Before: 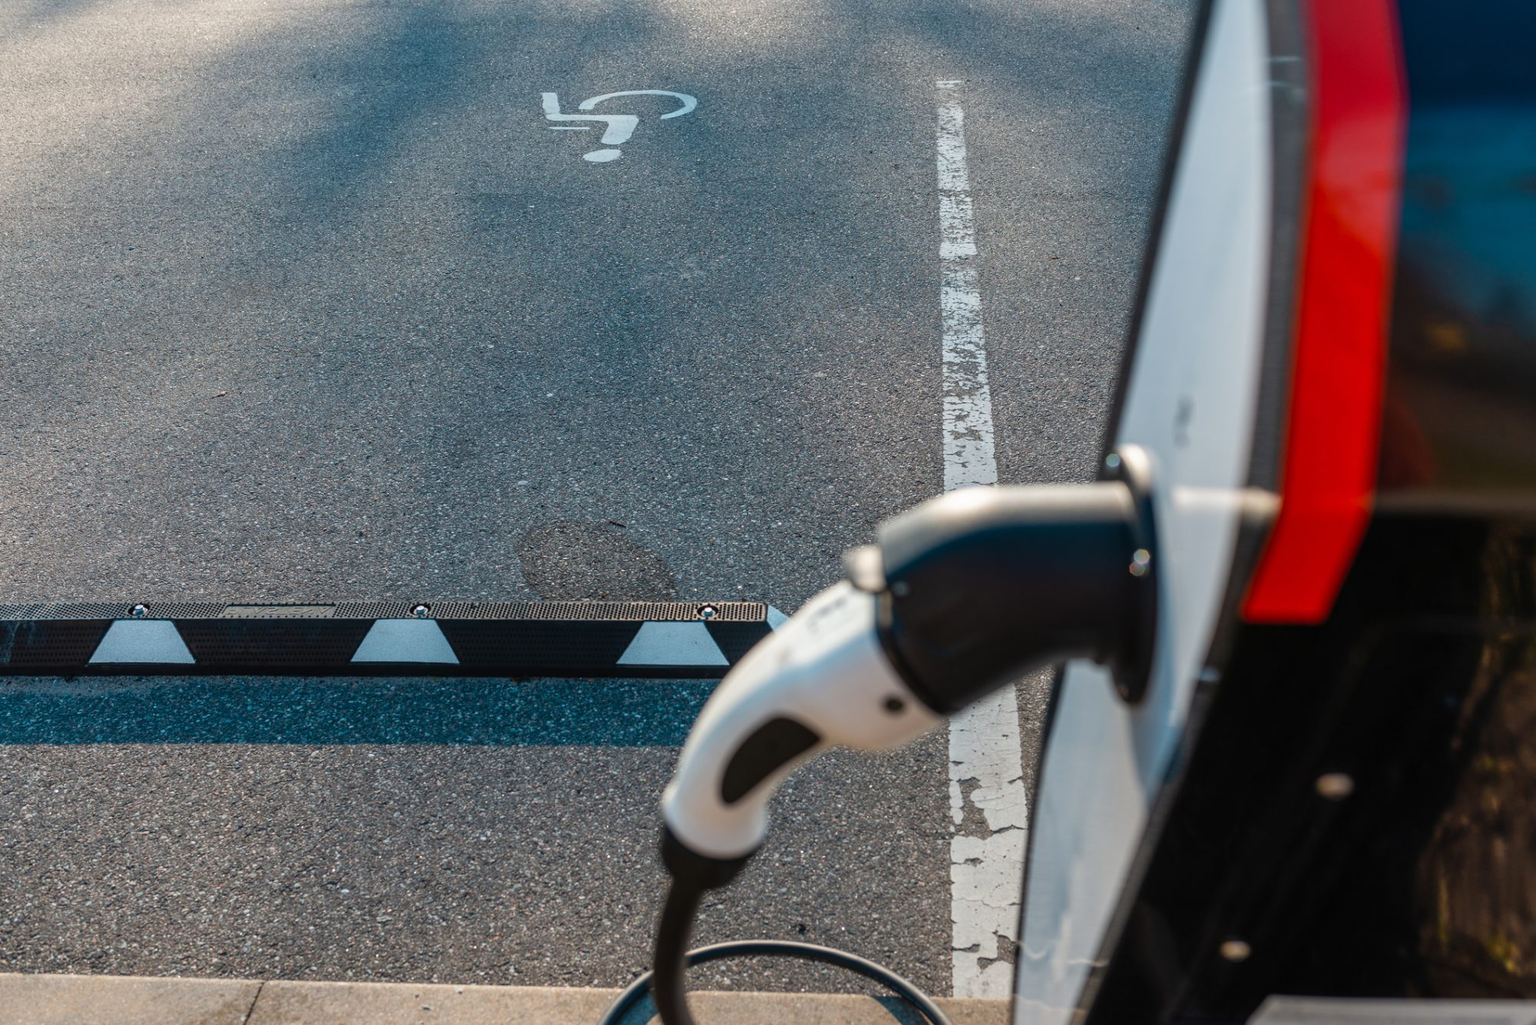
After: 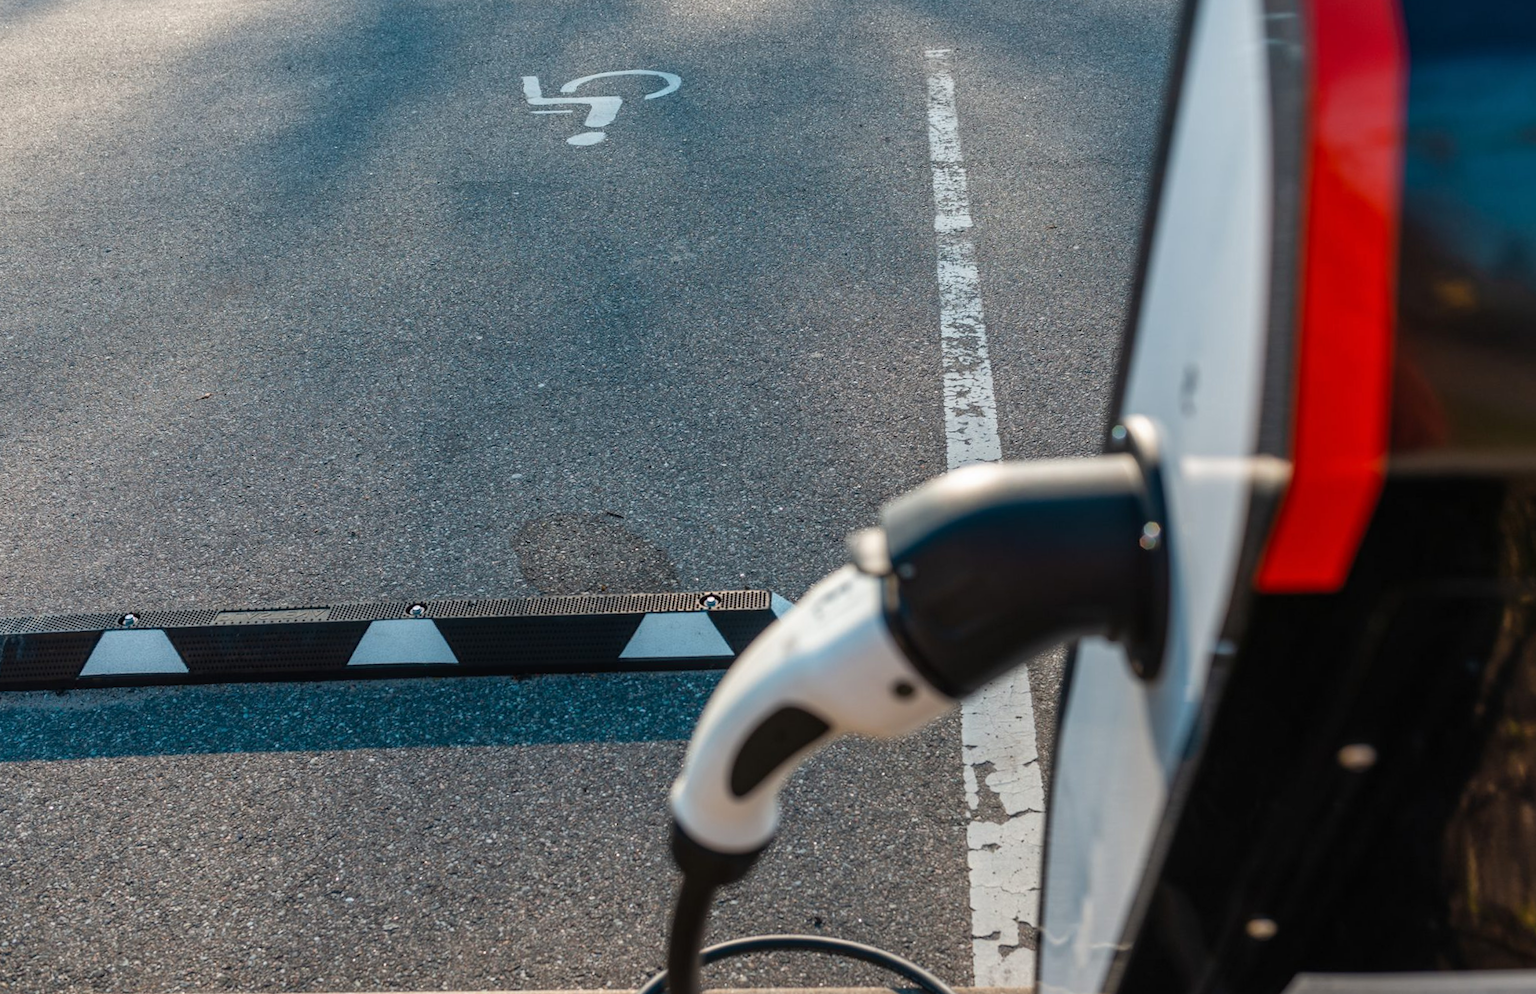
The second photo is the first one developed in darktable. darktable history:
rotate and perspective: rotation -2°, crop left 0.022, crop right 0.978, crop top 0.049, crop bottom 0.951
local contrast: mode bilateral grid, contrast 10, coarseness 25, detail 110%, midtone range 0.2
